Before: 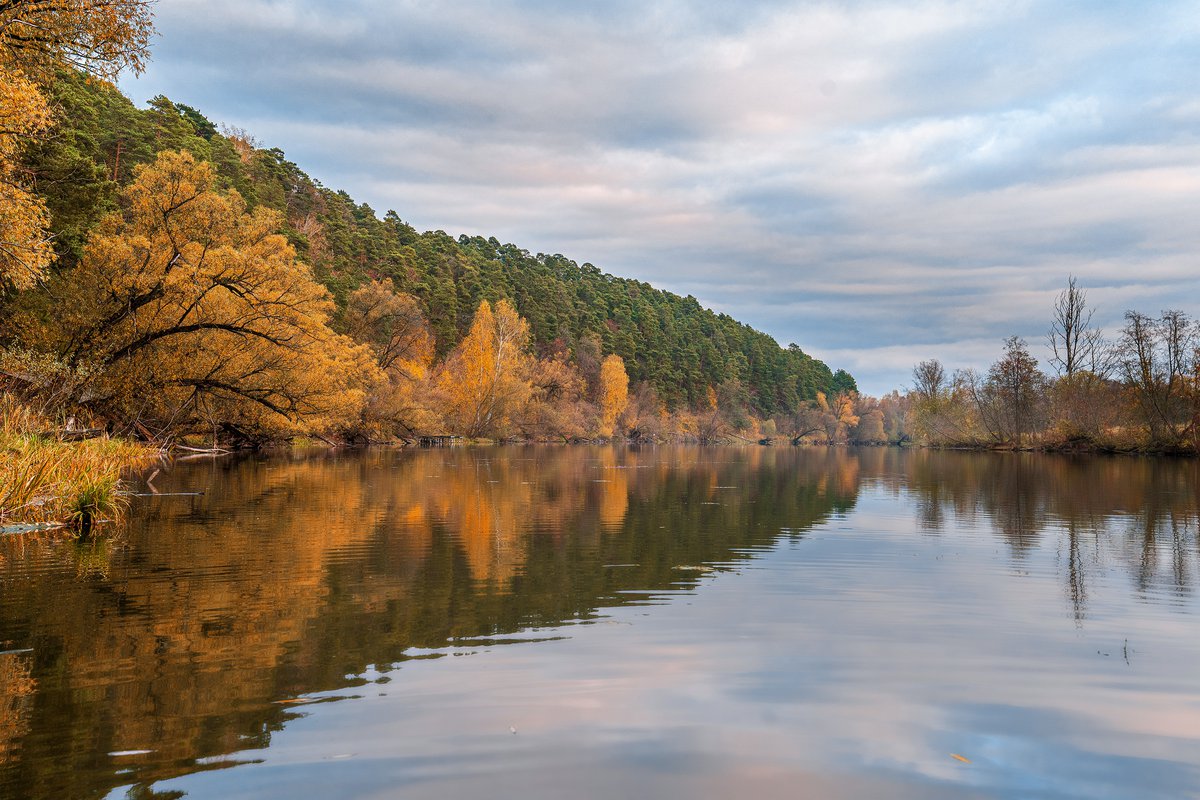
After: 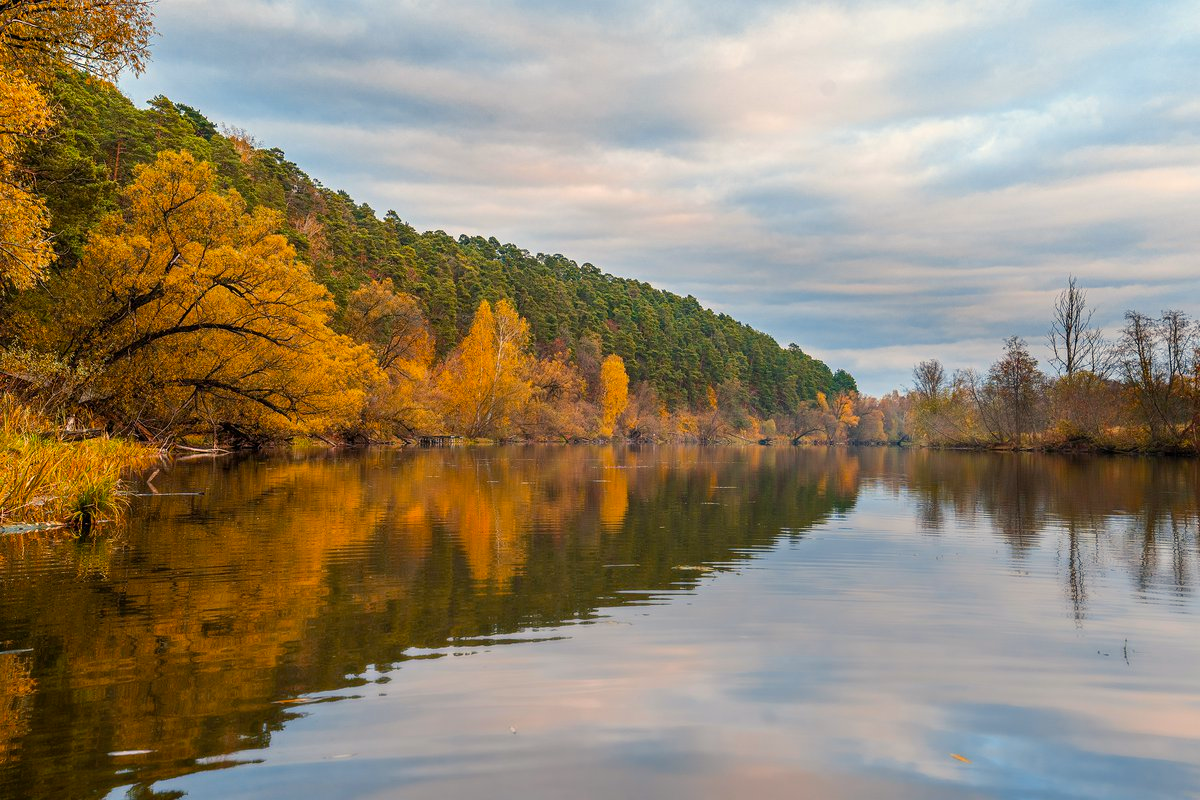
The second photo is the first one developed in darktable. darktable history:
color balance rgb: highlights gain › chroma 2.991%, highlights gain › hue 78.91°, global offset › hue 168.67°, perceptual saturation grading › global saturation 19.769%, global vibrance 14.557%
